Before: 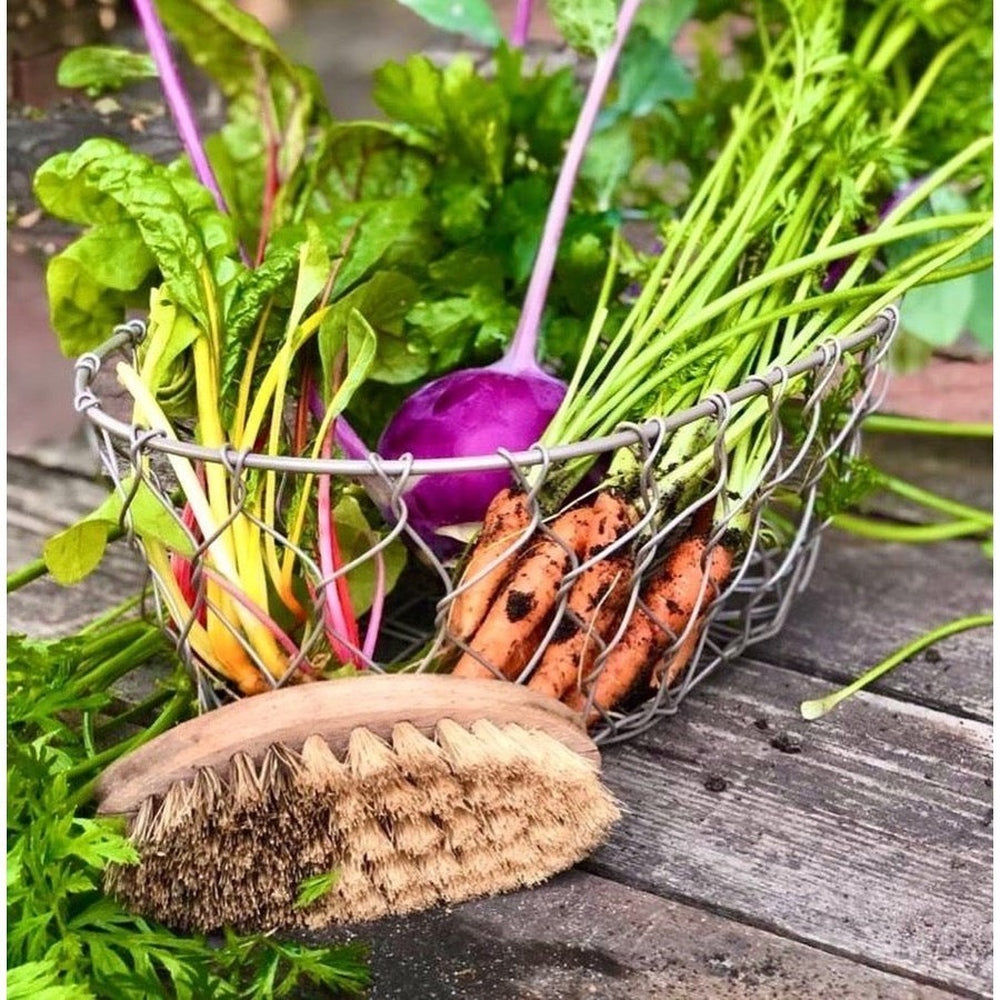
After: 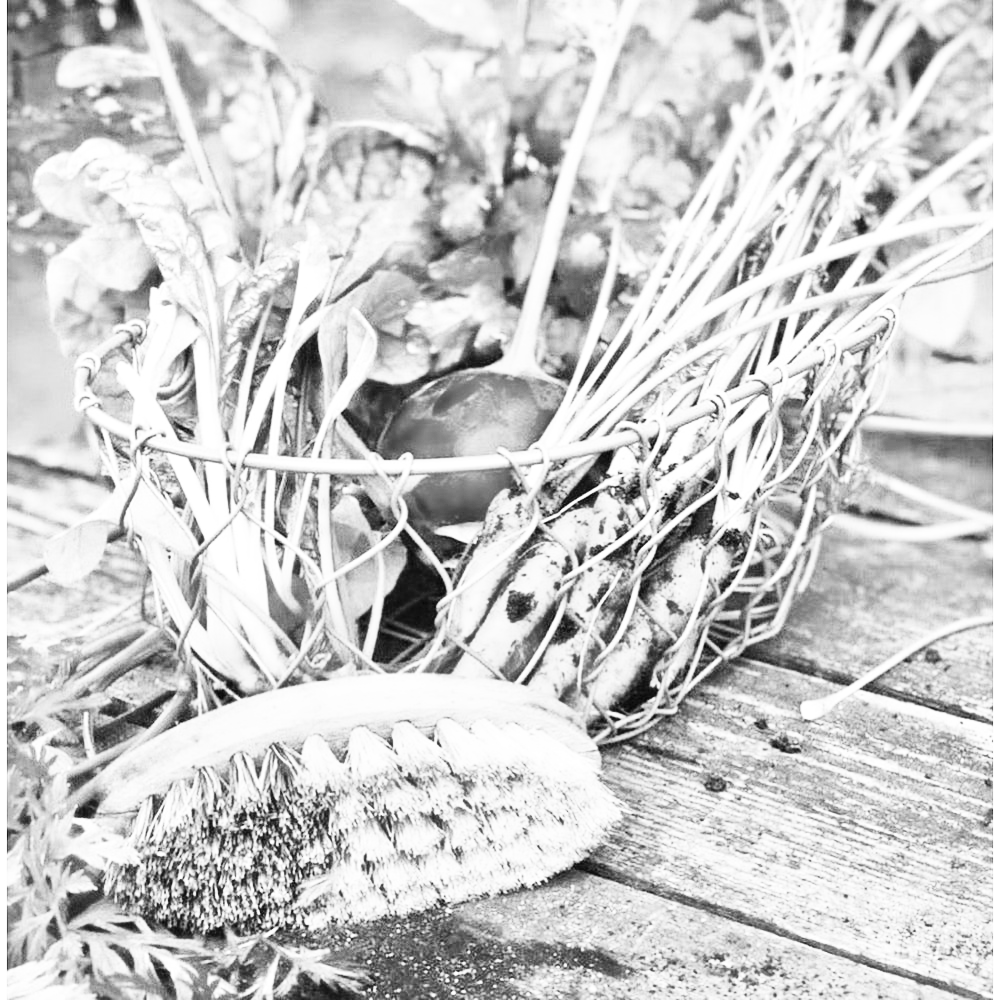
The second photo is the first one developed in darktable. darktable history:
tone equalizer: -7 EV 0.15 EV, -6 EV 0.6 EV, -5 EV 1.15 EV, -4 EV 1.33 EV, -3 EV 1.15 EV, -2 EV 0.6 EV, -1 EV 0.15 EV, mask exposure compensation -0.5 EV
contrast brightness saturation: contrast 0.53, brightness 0.47, saturation -1
white balance: red 1.05, blue 1.072
